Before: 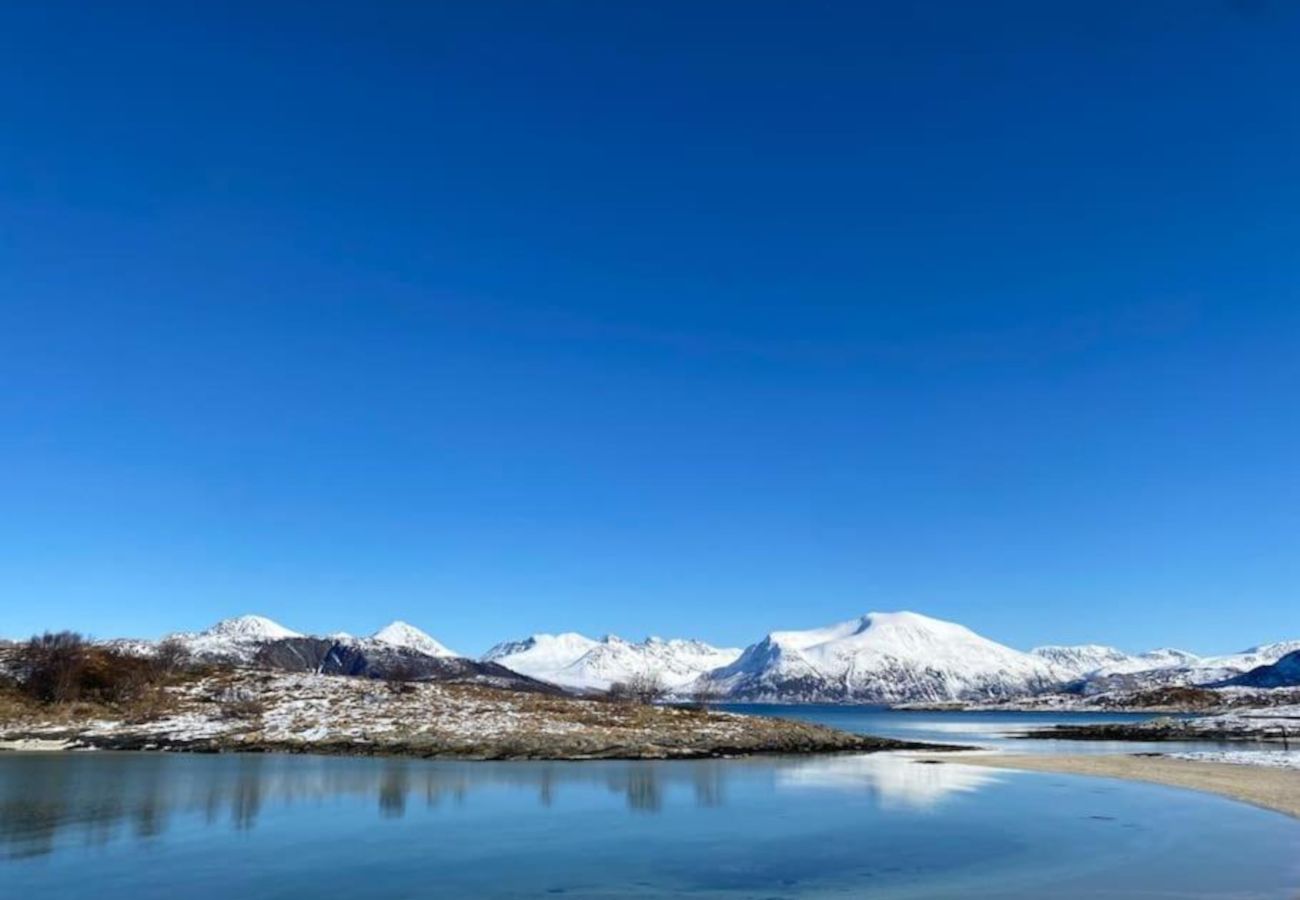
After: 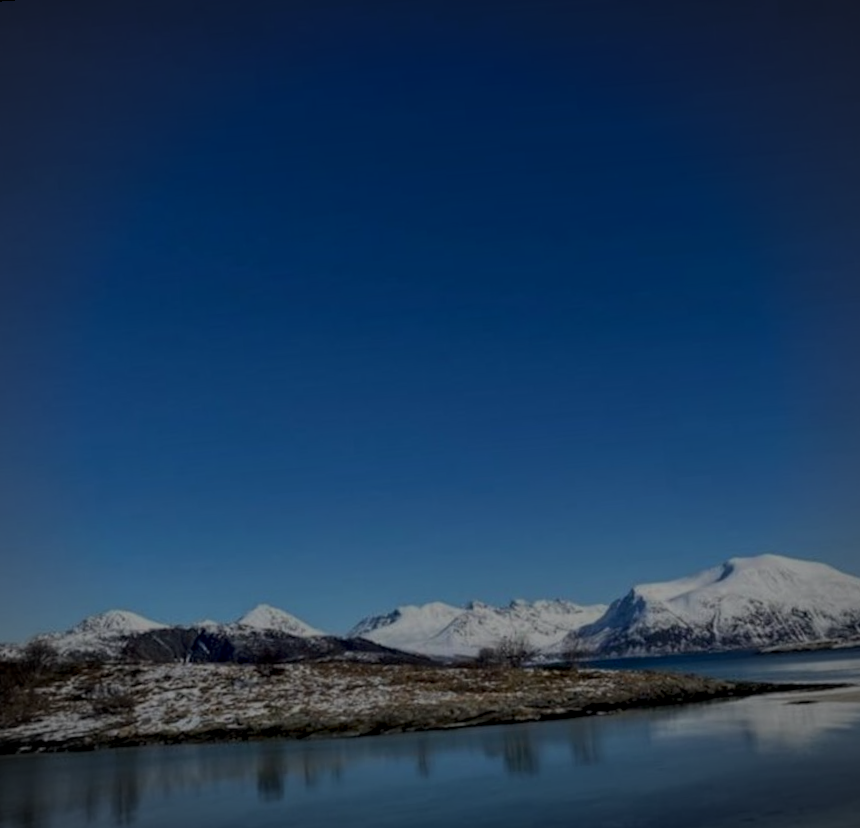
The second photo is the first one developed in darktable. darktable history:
rotate and perspective: rotation -4.57°, crop left 0.054, crop right 0.944, crop top 0.087, crop bottom 0.914
local contrast: detail 130%
vignetting: fall-off radius 60.92%
exposure: exposure -2.002 EV, compensate highlight preservation false
crop and rotate: left 9.061%, right 20.142%
white balance: emerald 1
